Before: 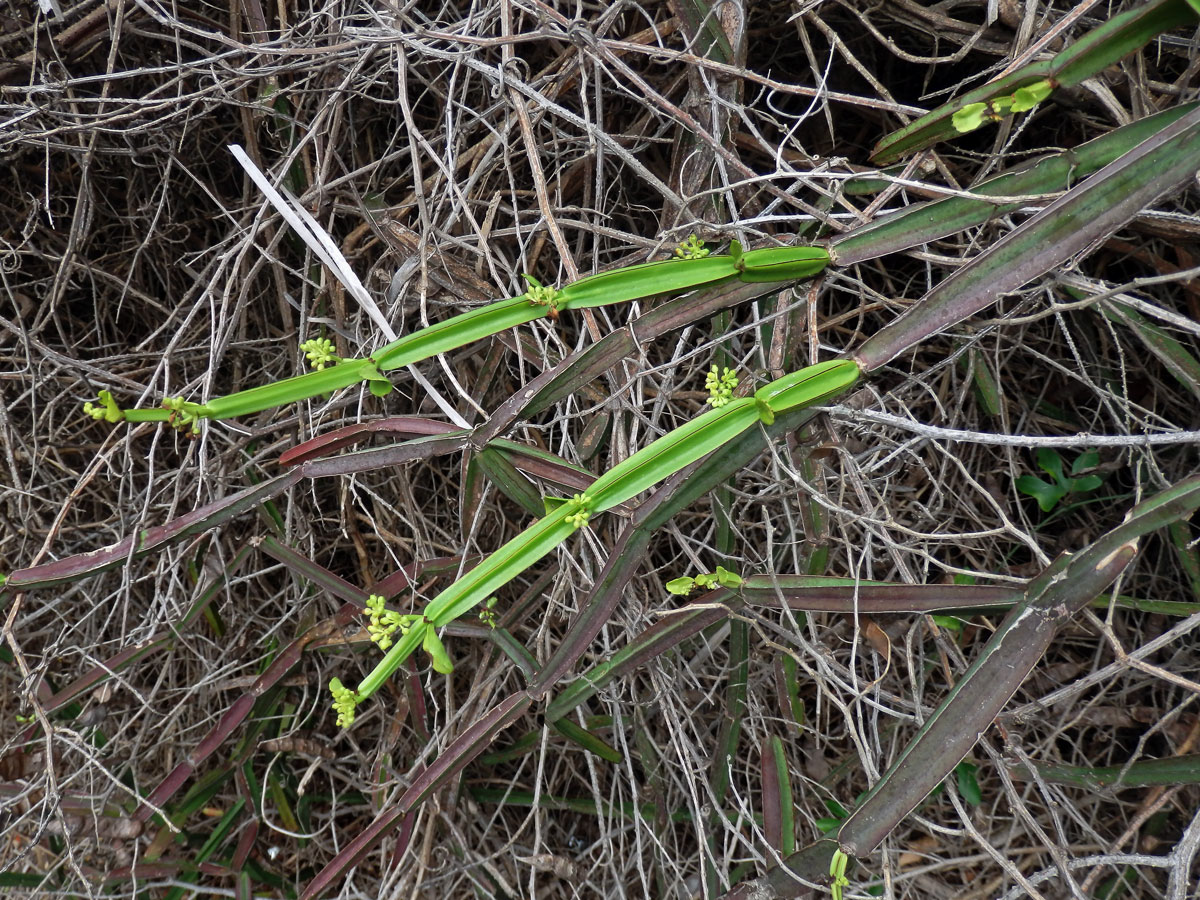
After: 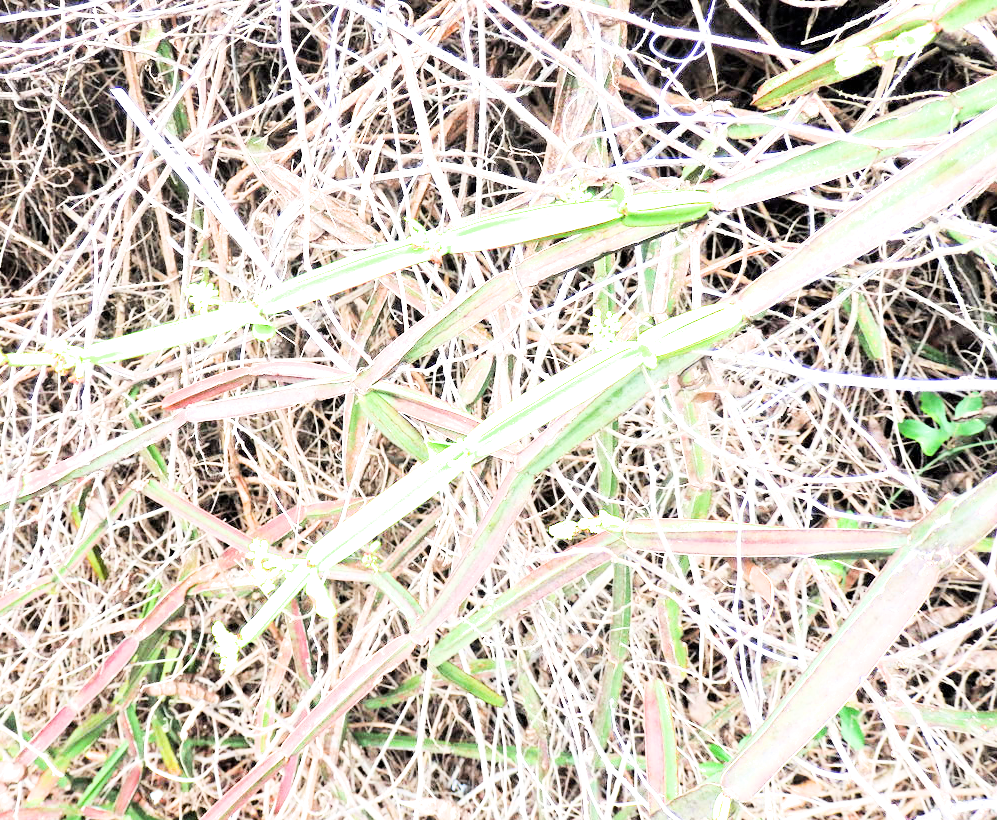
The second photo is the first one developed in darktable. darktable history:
filmic rgb: black relative exposure -7.65 EV, white relative exposure 4.56 EV, hardness 3.61, contrast 1.248
crop: left 9.832%, top 6.277%, right 7.005%, bottom 2.595%
tone equalizer: -8 EV -0.425 EV, -7 EV -0.385 EV, -6 EV -0.34 EV, -5 EV -0.21 EV, -3 EV 0.213 EV, -2 EV 0.319 EV, -1 EV 0.378 EV, +0 EV 0.439 EV, edges refinement/feathering 500, mask exposure compensation -1.57 EV, preserve details no
exposure: black level correction 0, exposure 3.972 EV, compensate highlight preservation false
